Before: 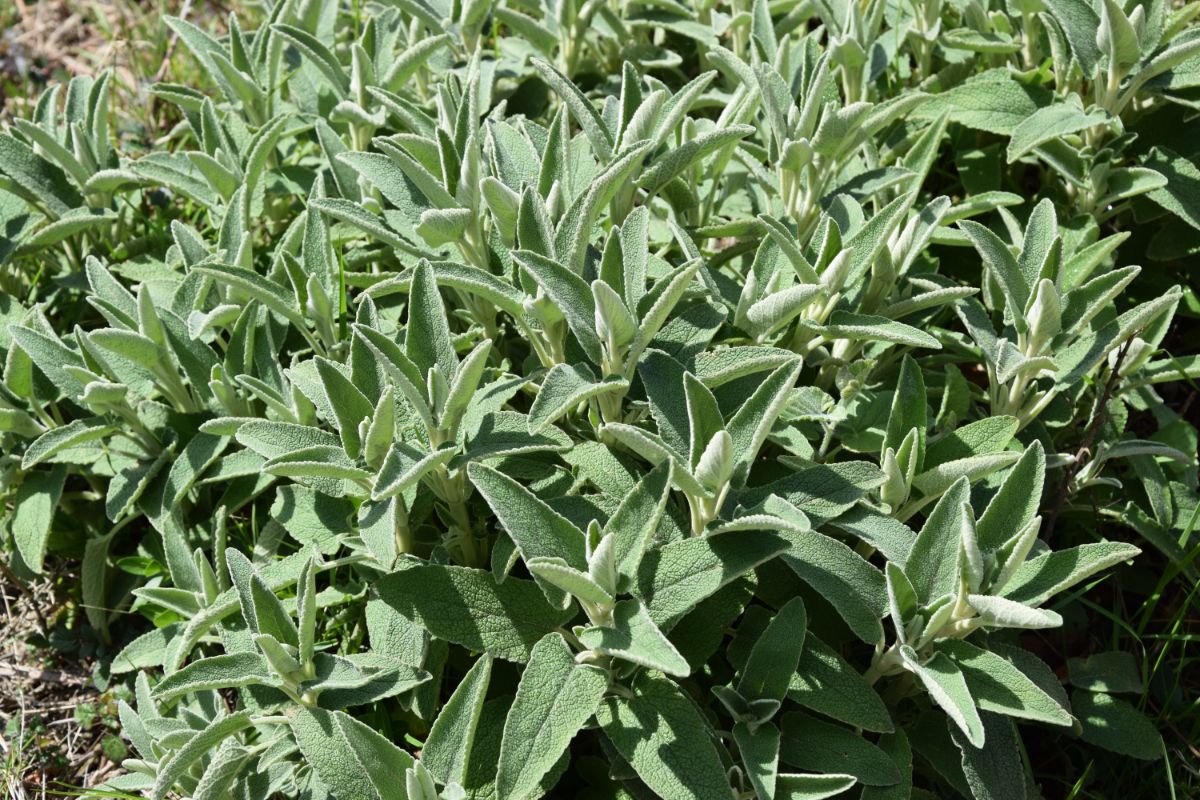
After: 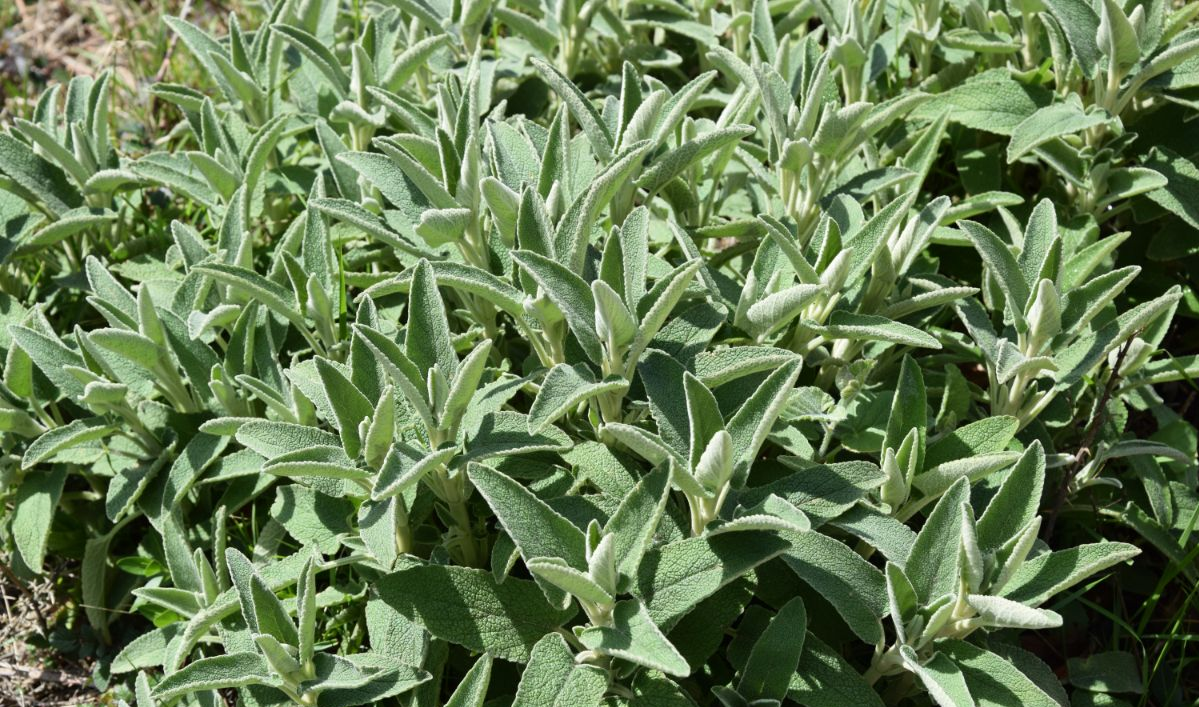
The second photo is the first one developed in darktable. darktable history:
crop and rotate: top 0%, bottom 11.588%
